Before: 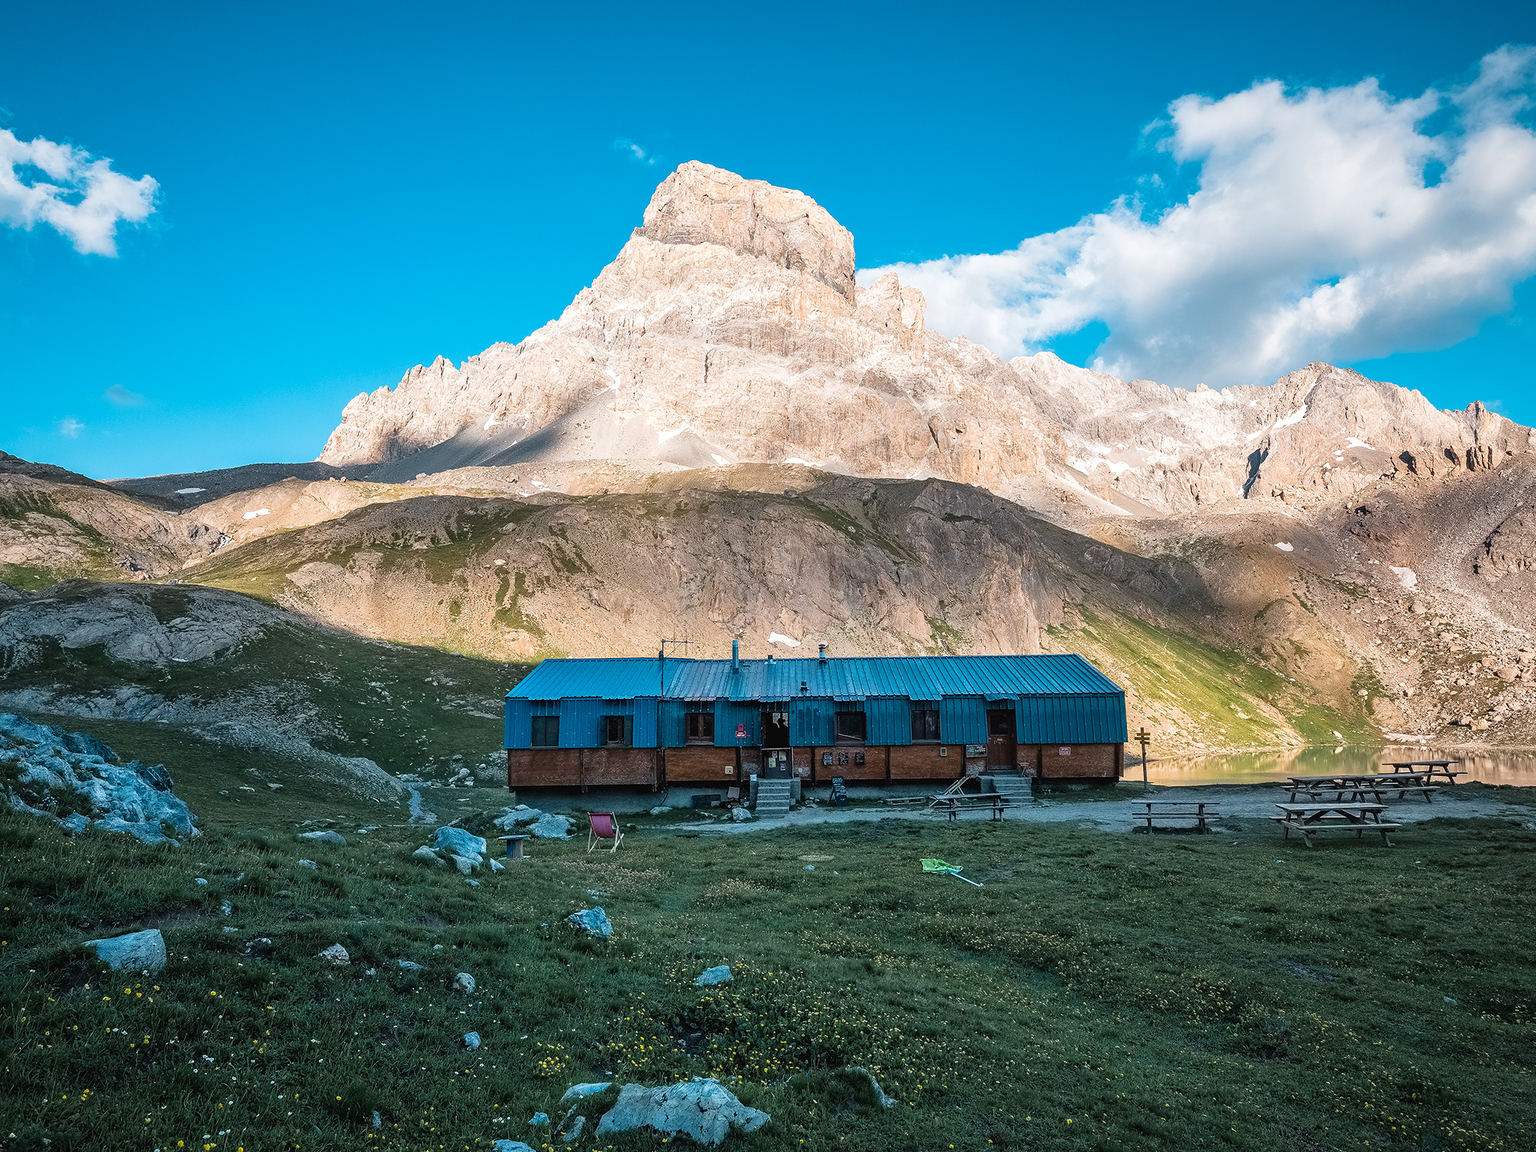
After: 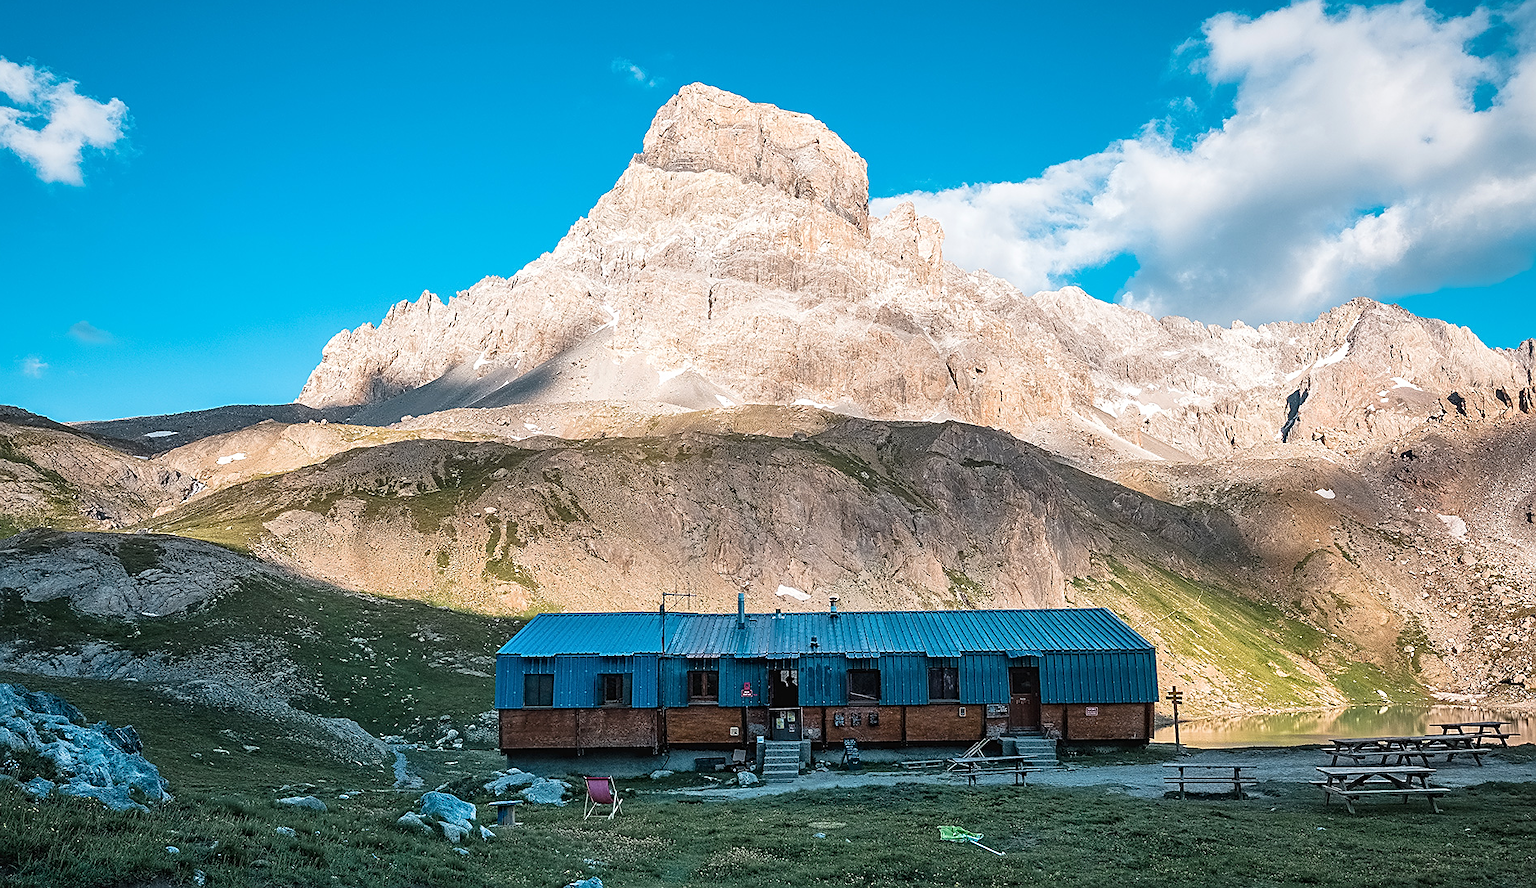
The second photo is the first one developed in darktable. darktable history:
crop: left 2.583%, top 7.213%, right 3.467%, bottom 20.296%
sharpen: on, module defaults
